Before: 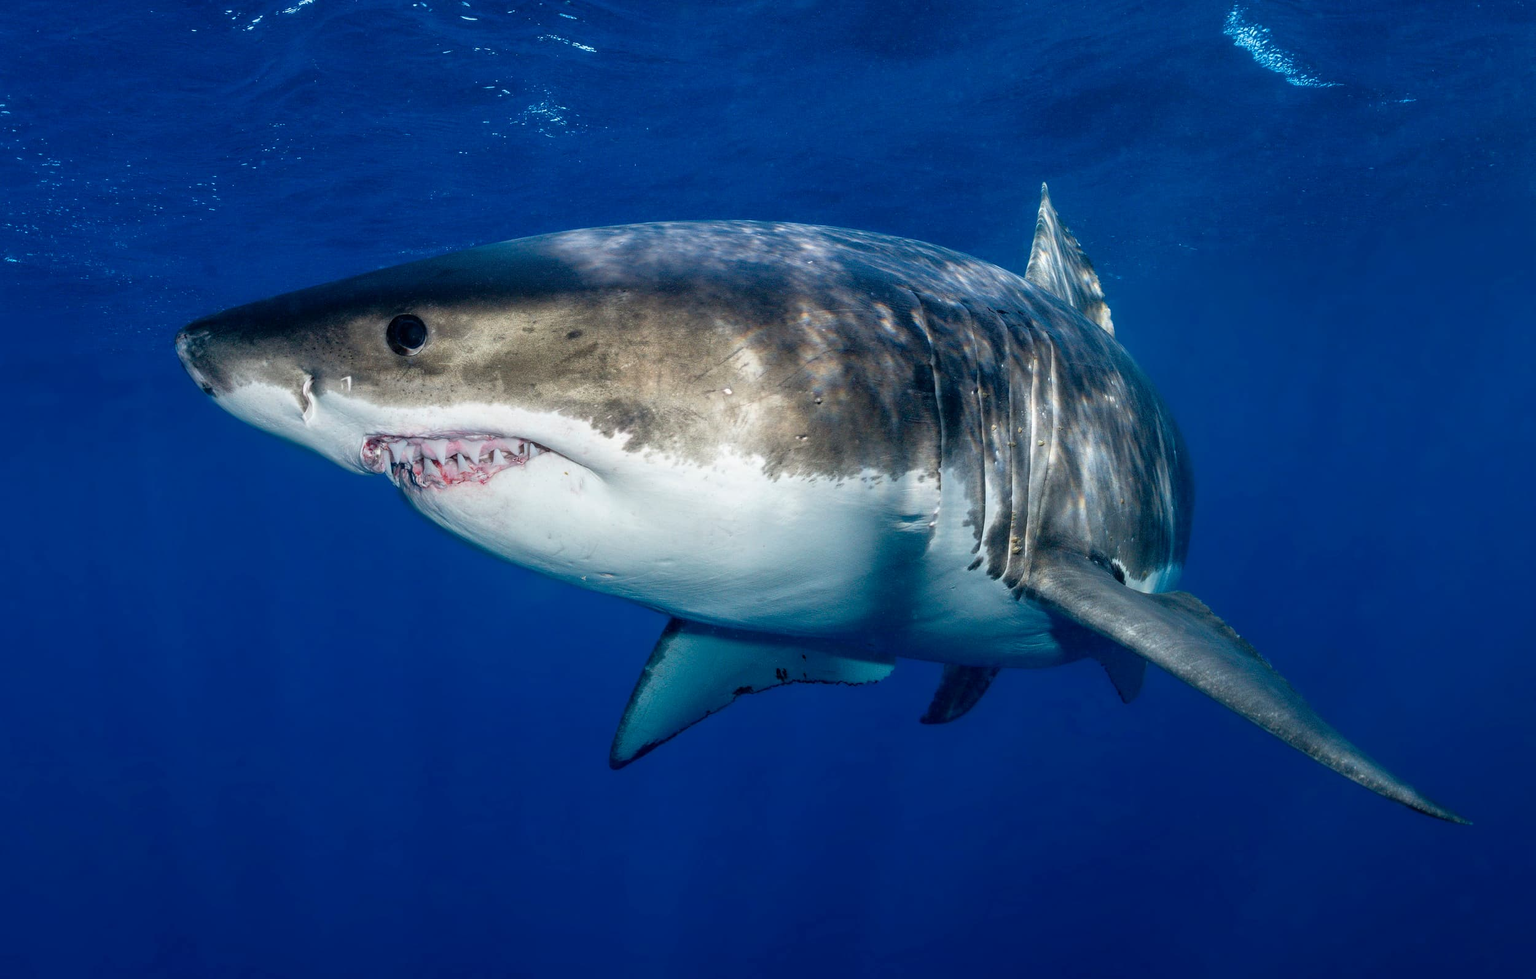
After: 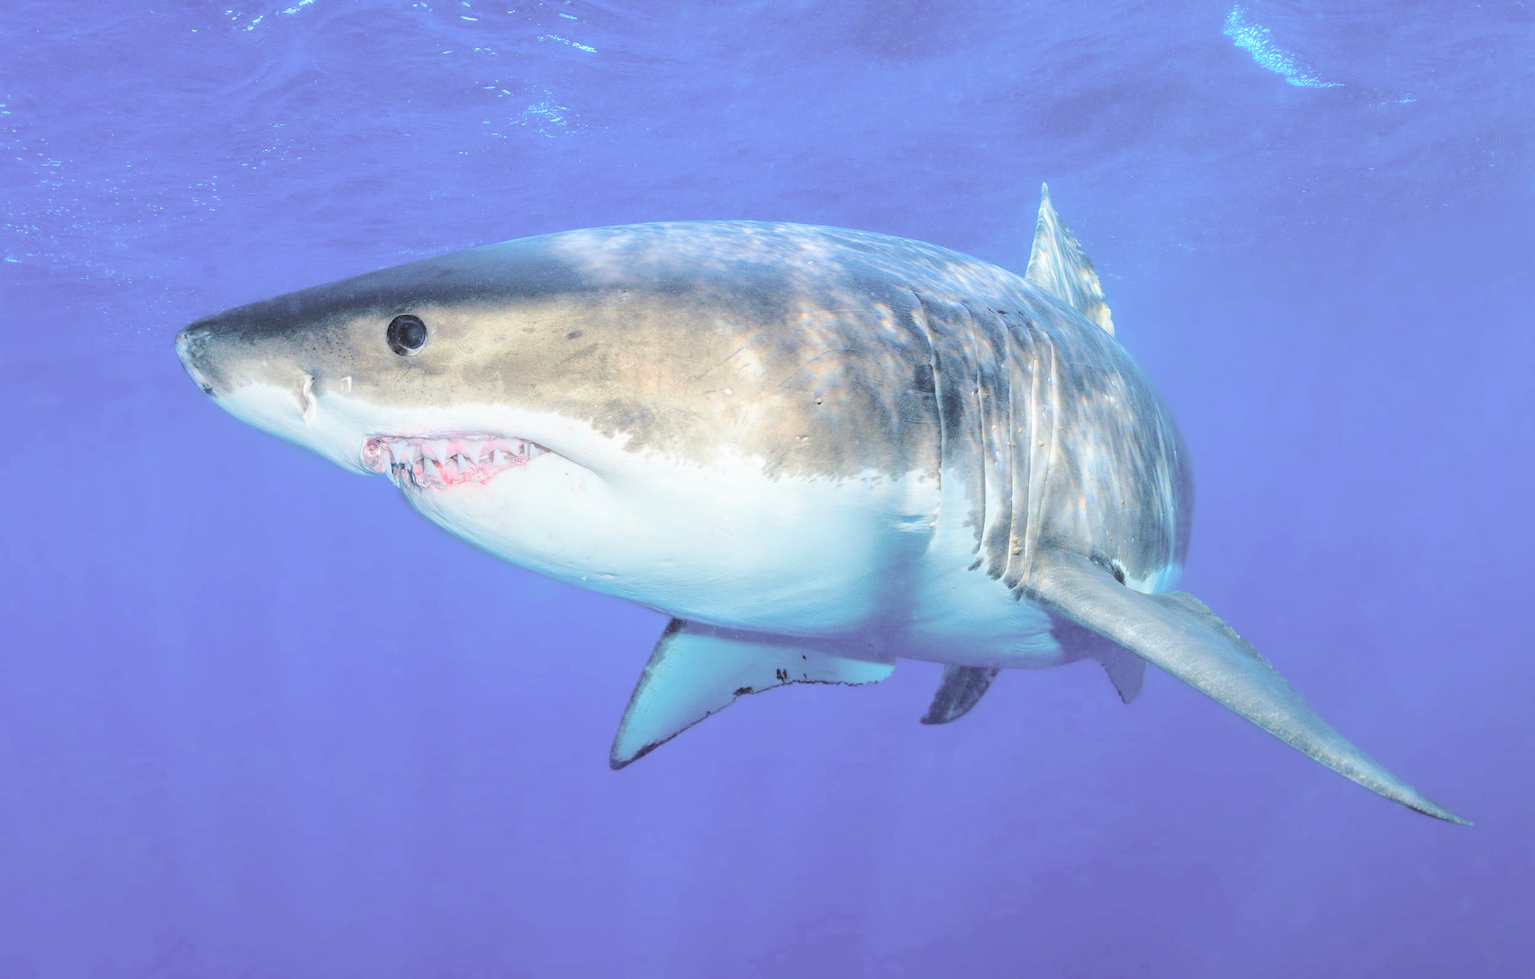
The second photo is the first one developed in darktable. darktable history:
contrast brightness saturation: brightness 0.984
